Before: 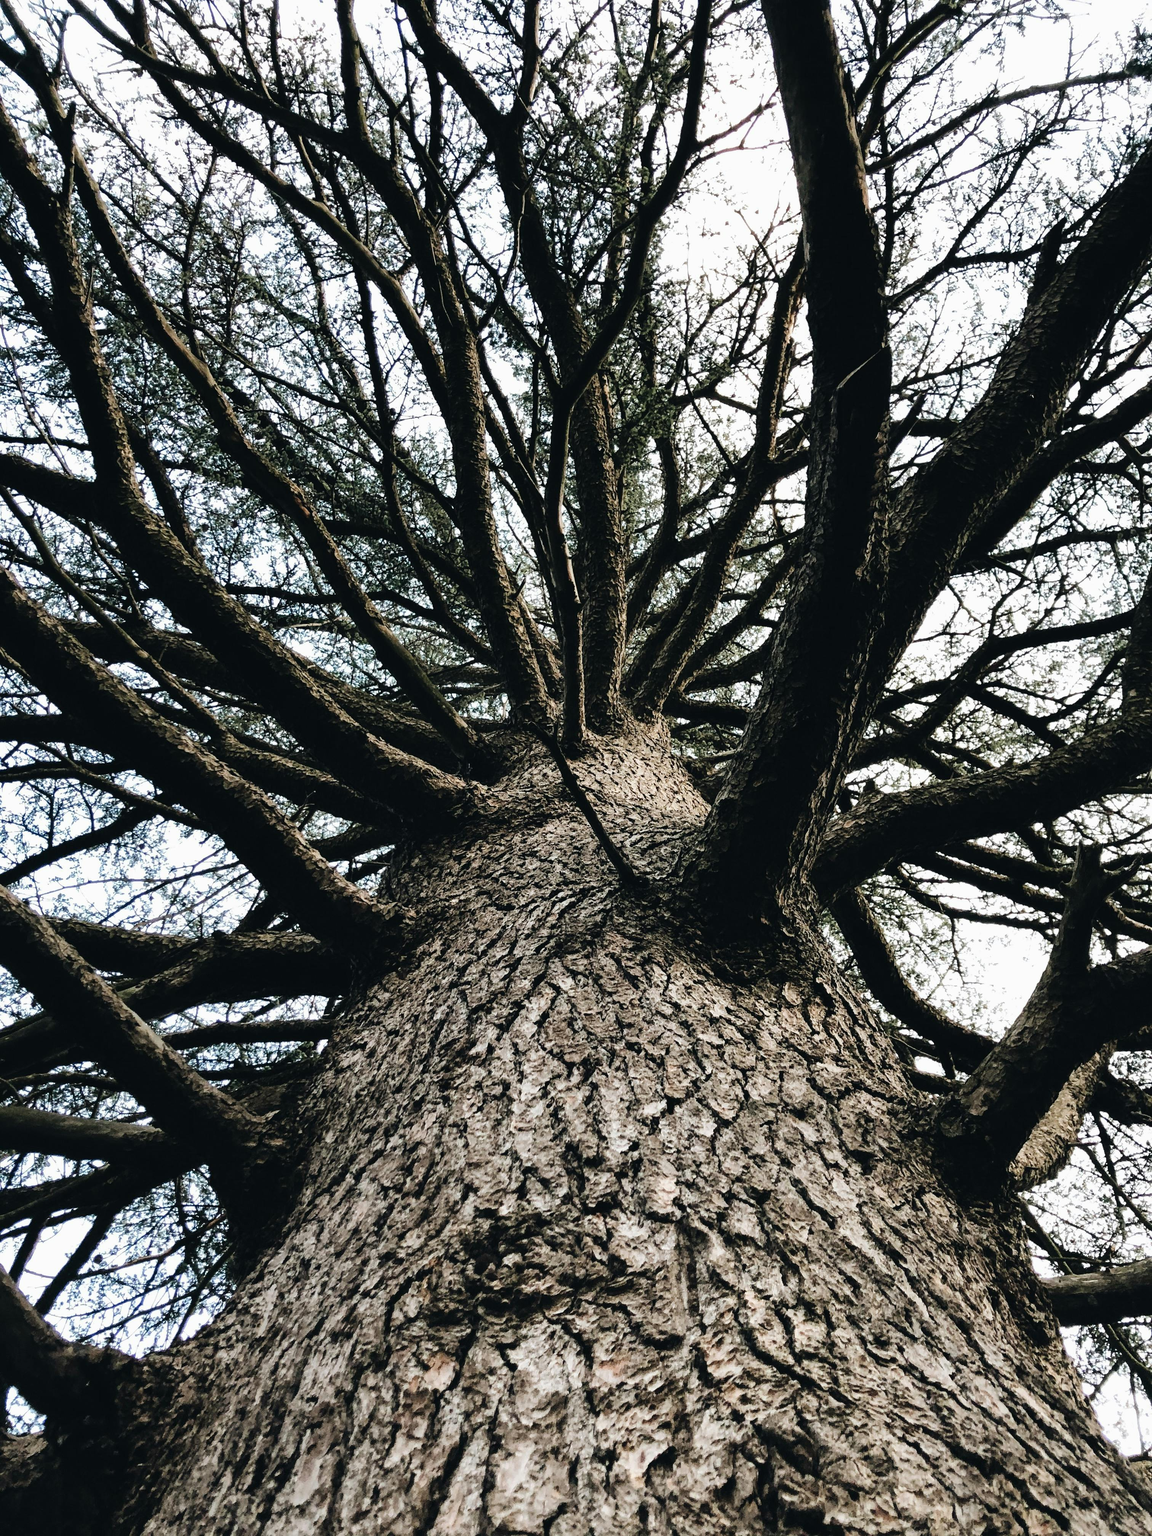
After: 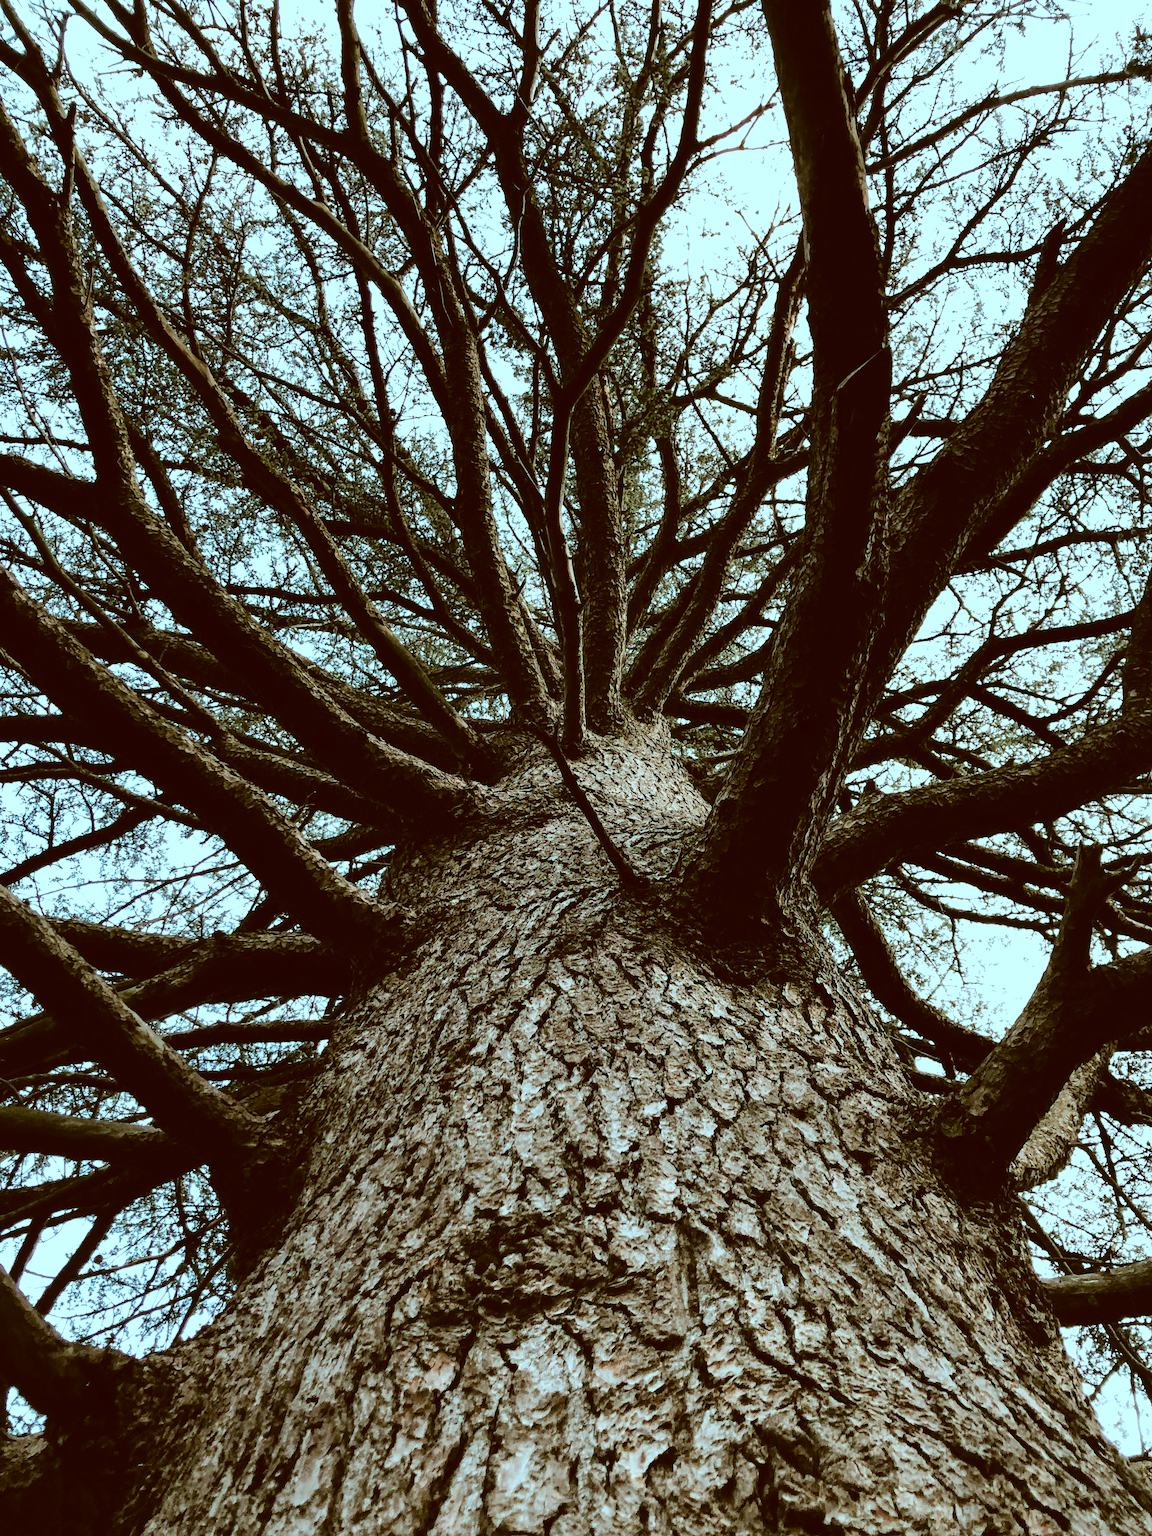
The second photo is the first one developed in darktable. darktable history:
tone curve: curves: ch0 [(0, 0) (0.077, 0.082) (0.765, 0.73) (1, 1)], preserve colors none
color correction: highlights a* -14.47, highlights b* -16.67, shadows a* 10.64, shadows b* 29.21
